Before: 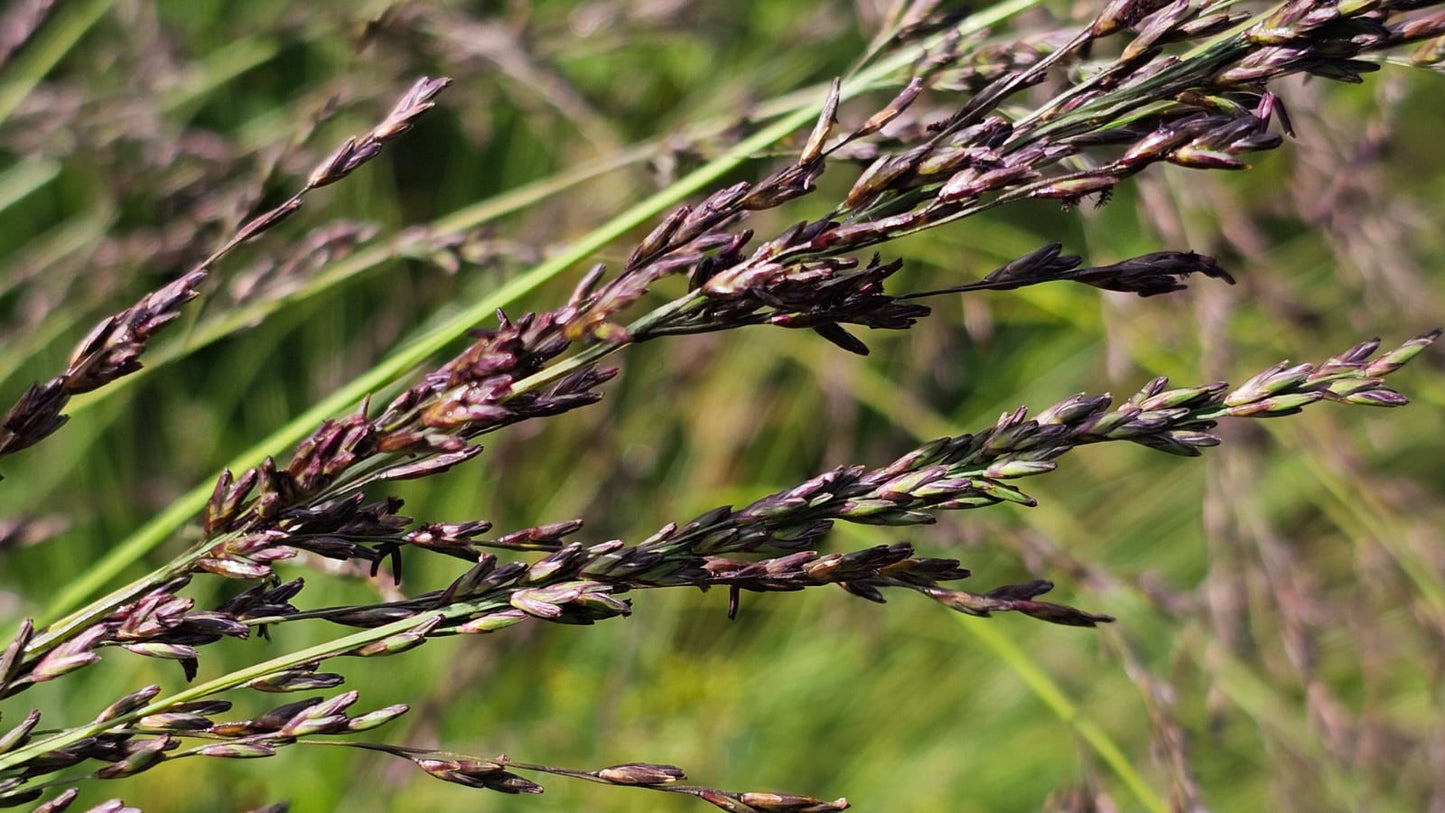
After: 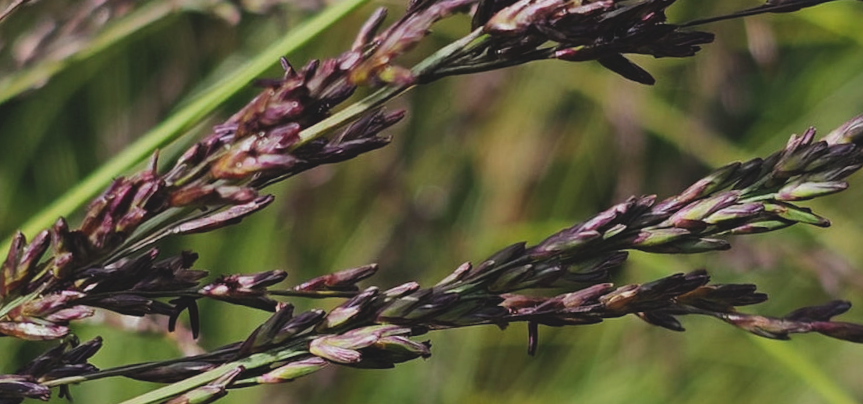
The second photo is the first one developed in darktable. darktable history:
crop: left 13.312%, top 31.28%, right 24.627%, bottom 15.582%
exposure: black level correction -0.015, exposure -0.5 EV, compensate highlight preservation false
rotate and perspective: rotation -3°, crop left 0.031, crop right 0.968, crop top 0.07, crop bottom 0.93
